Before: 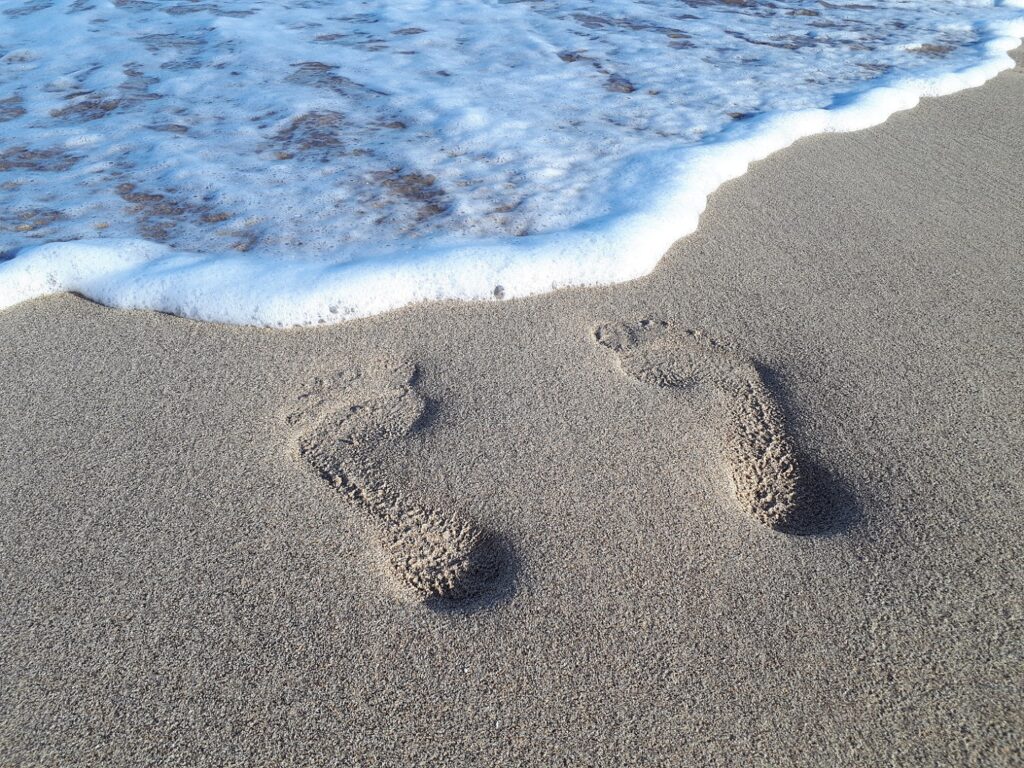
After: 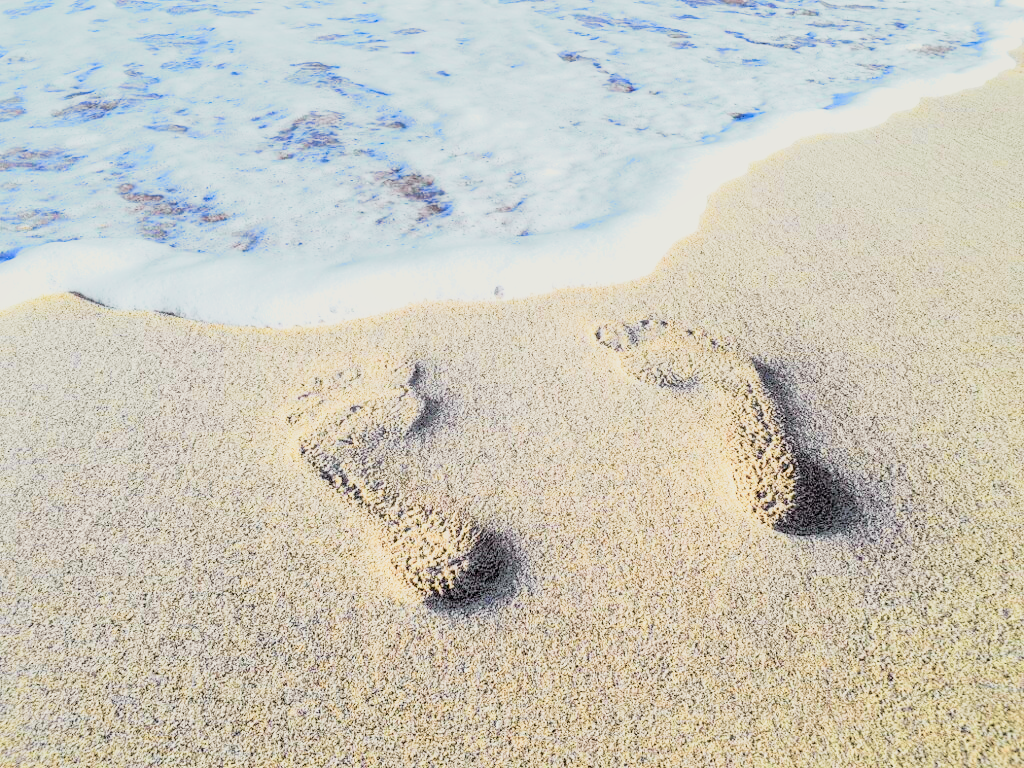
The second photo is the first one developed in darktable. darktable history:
tone curve: curves: ch0 [(0, 0.006) (0.184, 0.117) (0.405, 0.46) (0.456, 0.528) (0.634, 0.728) (0.877, 0.89) (0.984, 0.935)]; ch1 [(0, 0) (0.443, 0.43) (0.492, 0.489) (0.566, 0.579) (0.595, 0.625) (0.608, 0.667) (0.65, 0.729) (1, 1)]; ch2 [(0, 0) (0.33, 0.301) (0.421, 0.443) (0.447, 0.489) (0.492, 0.498) (0.537, 0.583) (0.586, 0.591) (0.663, 0.686) (1, 1)], color space Lab, independent channels, preserve colors none
local contrast: on, module defaults
exposure: black level correction 0, exposure 1.741 EV, compensate exposure bias true, compensate highlight preservation false
shadows and highlights: on, module defaults
filmic rgb: black relative exposure -5 EV, hardness 2.88, contrast 1.4, highlights saturation mix -30%
velvia: on, module defaults
